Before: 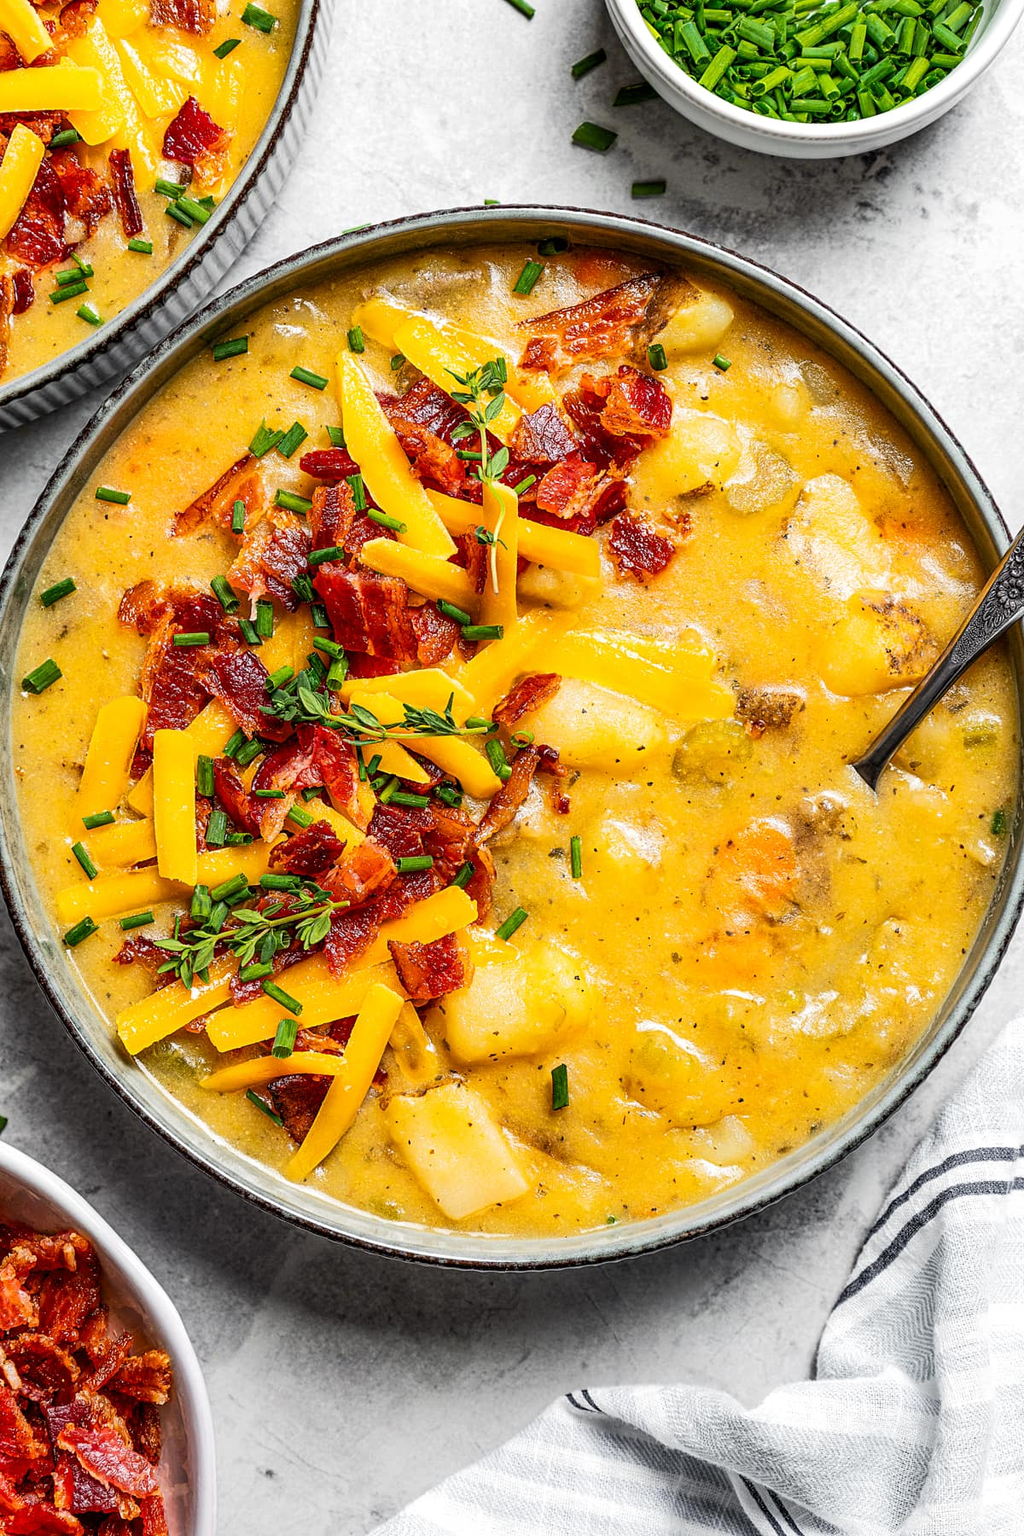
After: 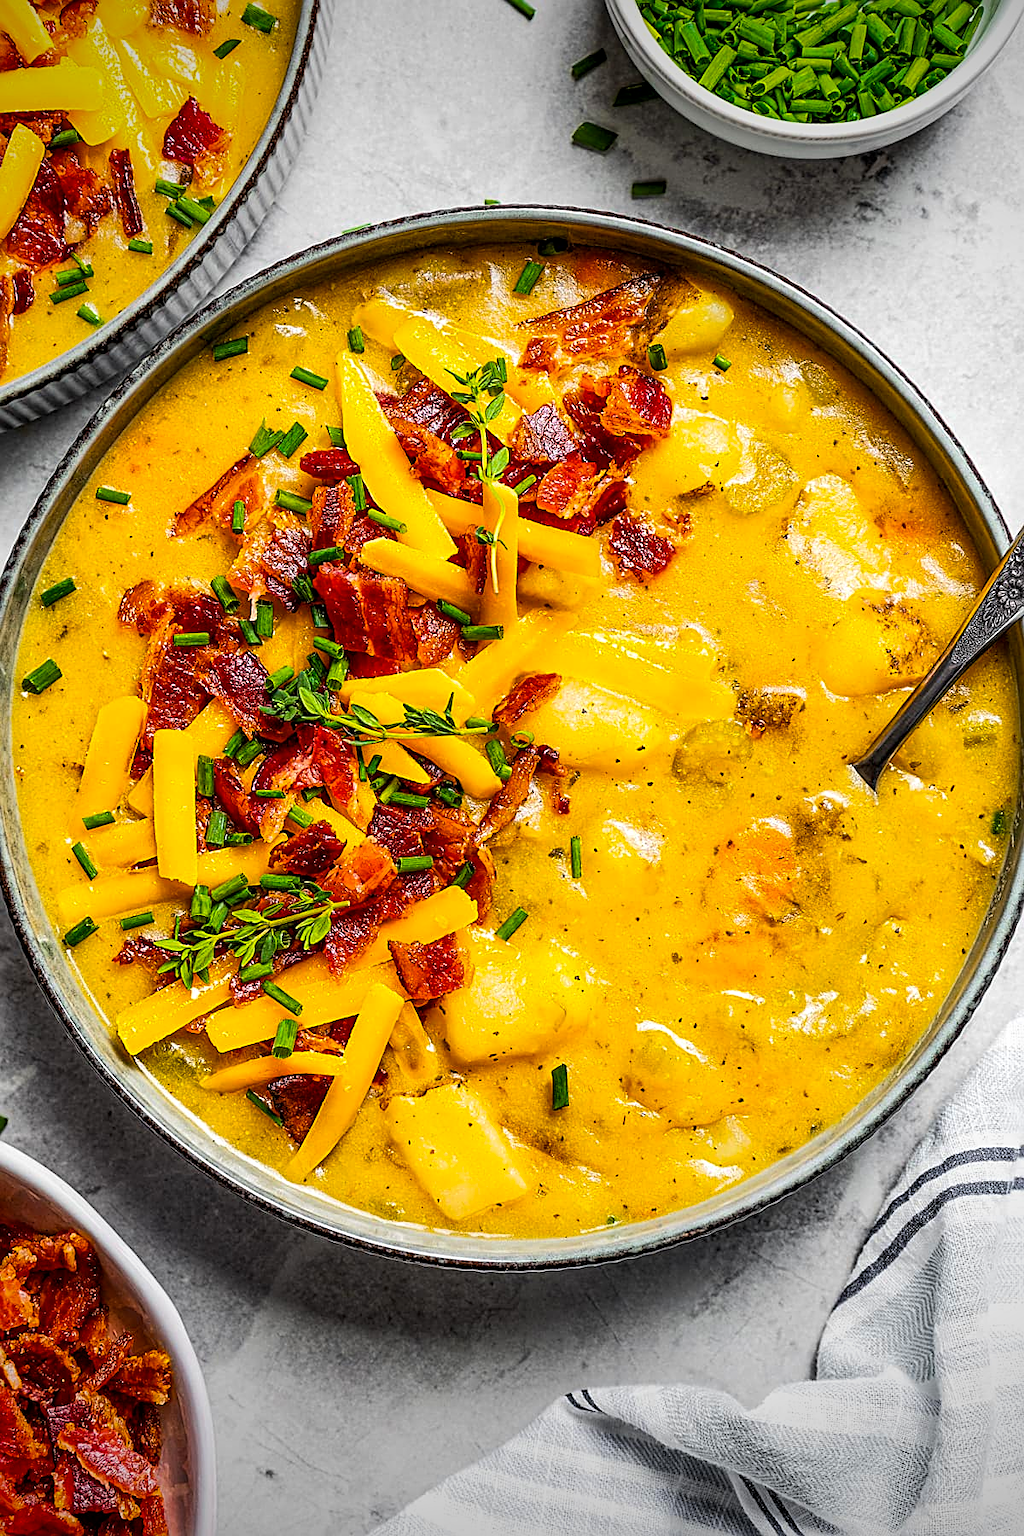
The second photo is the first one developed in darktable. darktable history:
vignetting: fall-off radius 98.95%, brightness -0.608, saturation 0, width/height ratio 1.342
local contrast: mode bilateral grid, contrast 27, coarseness 15, detail 116%, midtone range 0.2
color balance rgb: linear chroma grading › shadows -30.19%, linear chroma grading › global chroma 34.873%, perceptual saturation grading › global saturation 13.325%
sharpen: on, module defaults
